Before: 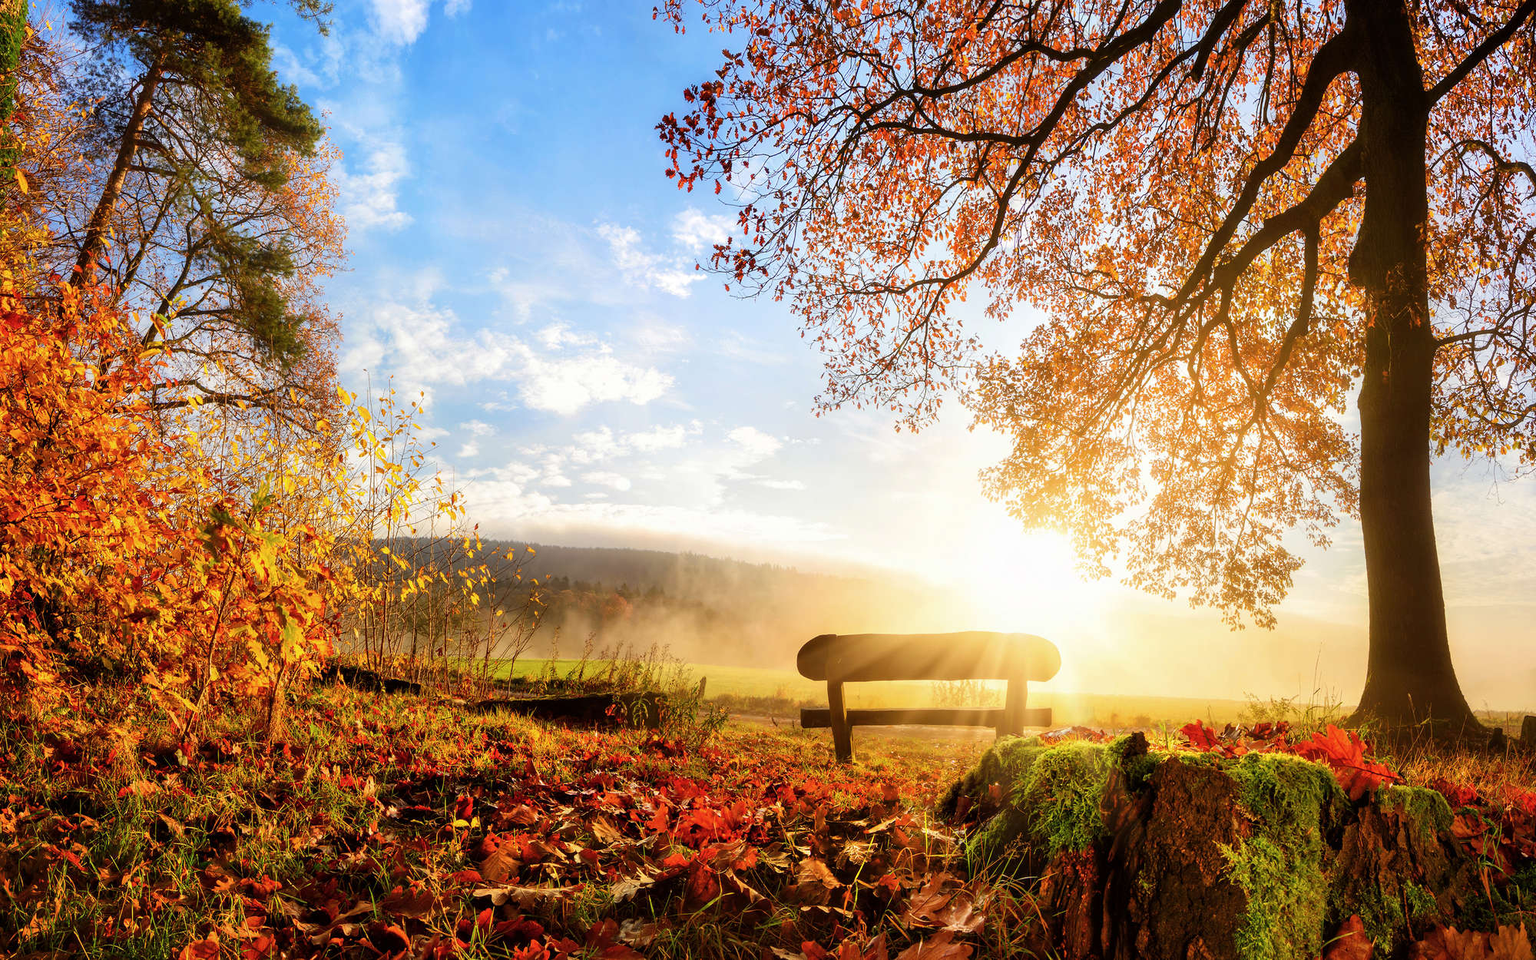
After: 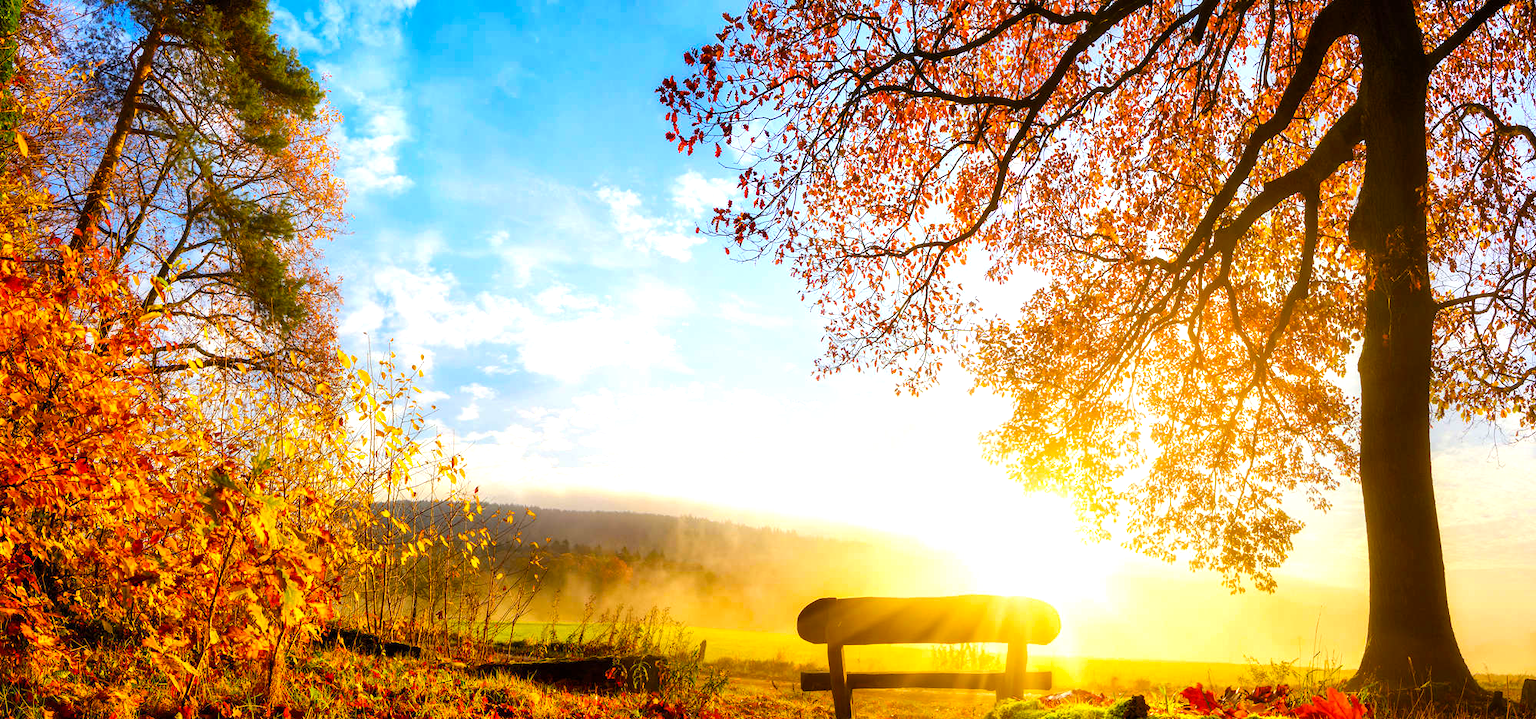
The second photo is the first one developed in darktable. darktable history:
color balance rgb: perceptual saturation grading › global saturation 36%, perceptual brilliance grading › global brilliance 10%, global vibrance 20%
crop: top 3.857%, bottom 21.132%
